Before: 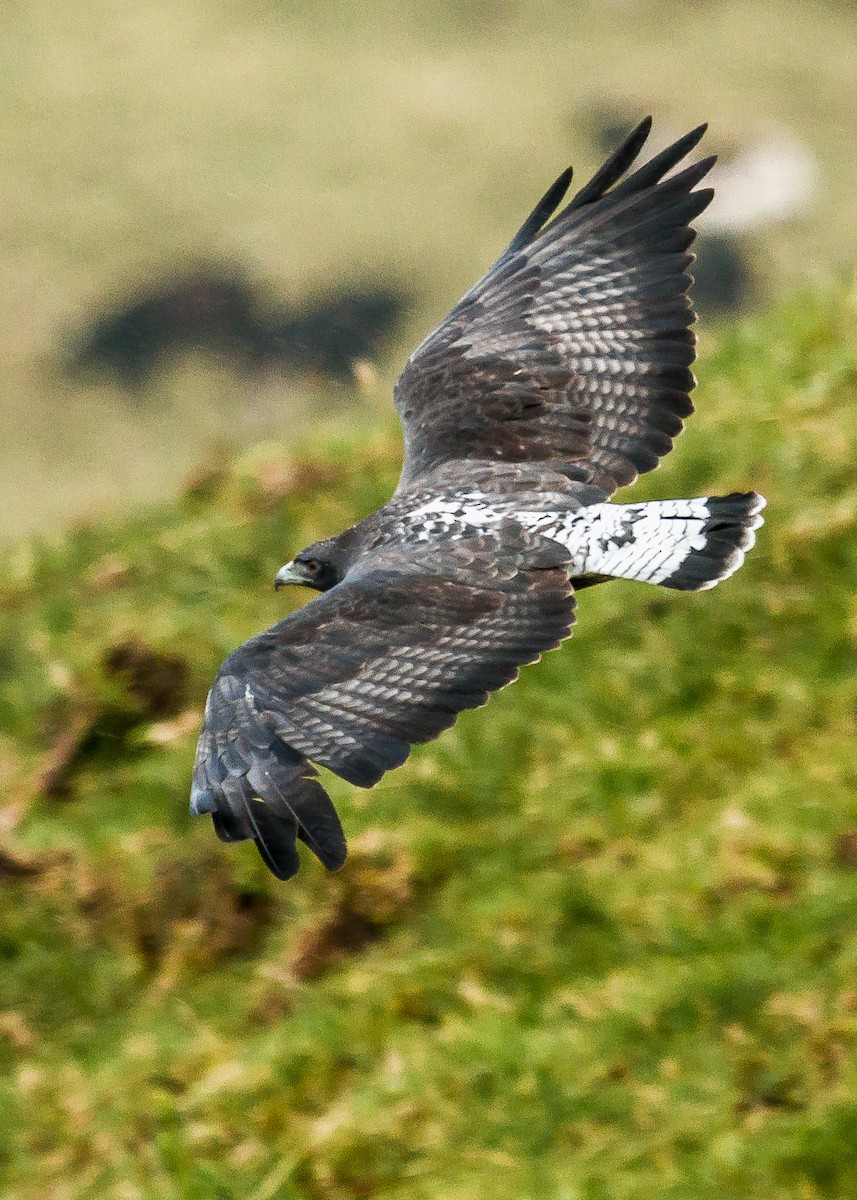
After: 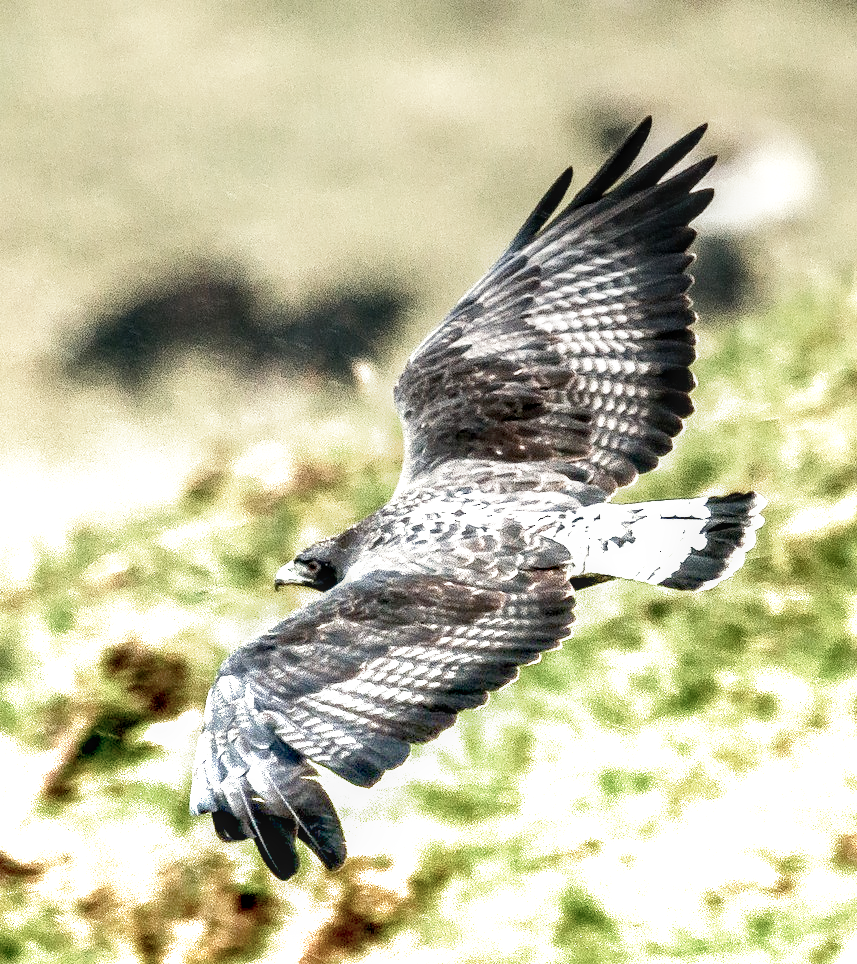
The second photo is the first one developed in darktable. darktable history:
crop: bottom 19.644%
tone equalizer: -8 EV -1.08 EV, -7 EV -1.01 EV, -6 EV -0.867 EV, -5 EV -0.578 EV, -3 EV 0.578 EV, -2 EV 0.867 EV, -1 EV 1.01 EV, +0 EV 1.08 EV, edges refinement/feathering 500, mask exposure compensation -1.57 EV, preserve details no
exposure: black level correction 0.01, exposure 0.014 EV, compensate highlight preservation false
filmic rgb: black relative exposure -16 EV, threshold -0.33 EV, transition 3.19 EV, structure ↔ texture 100%, target black luminance 0%, hardness 7.57, latitude 72.96%, contrast 0.908, highlights saturation mix 10%, shadows ↔ highlights balance -0.38%, add noise in highlights 0, preserve chrominance no, color science v4 (2020), iterations of high-quality reconstruction 10, enable highlight reconstruction true
local contrast: on, module defaults
color balance: input saturation 100.43%, contrast fulcrum 14.22%, output saturation 70.41%
graduated density: density -3.9 EV
